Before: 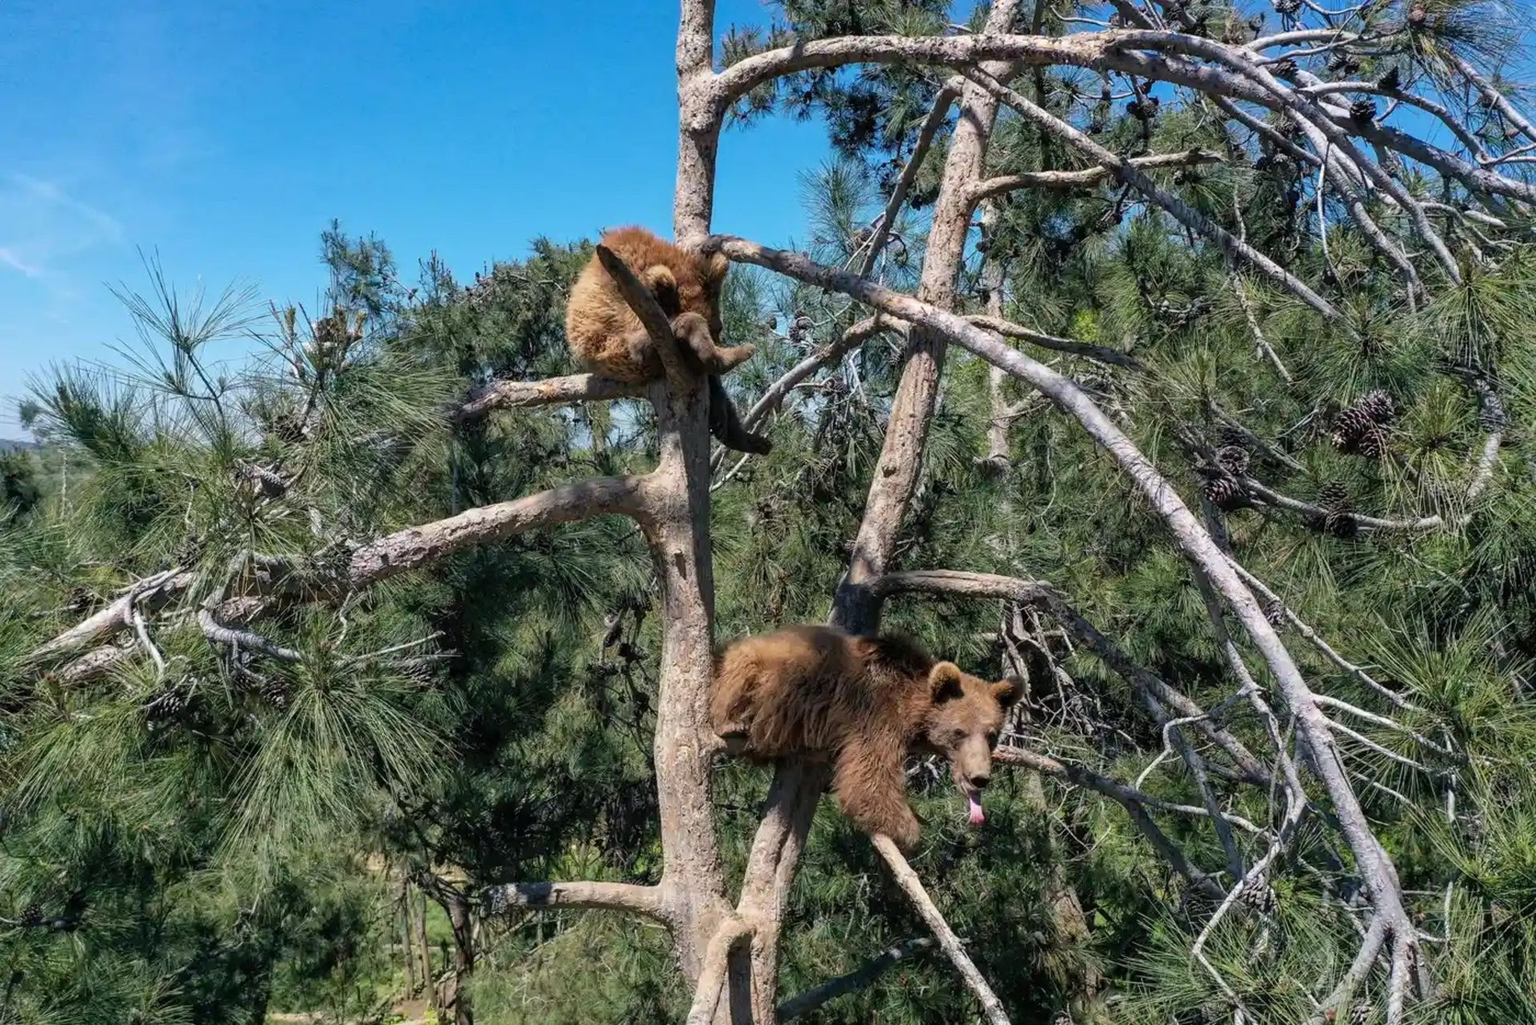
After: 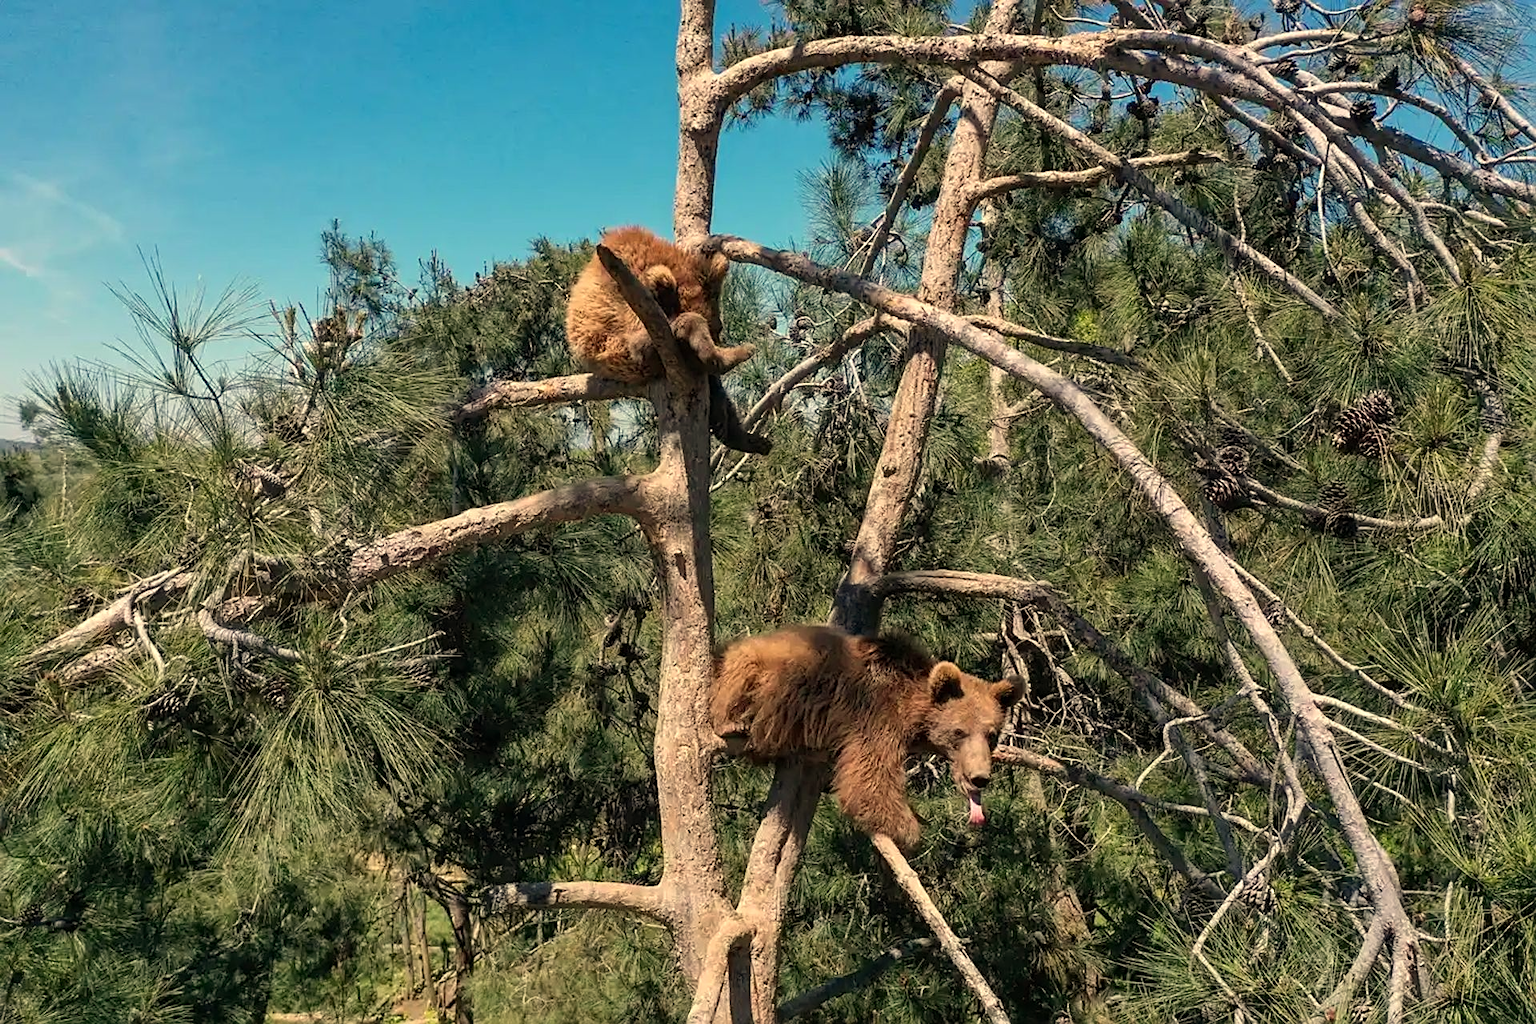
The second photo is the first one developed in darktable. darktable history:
sharpen: amount 0.478
exposure: compensate exposure bias true, compensate highlight preservation false
white balance: red 1.123, blue 0.83
